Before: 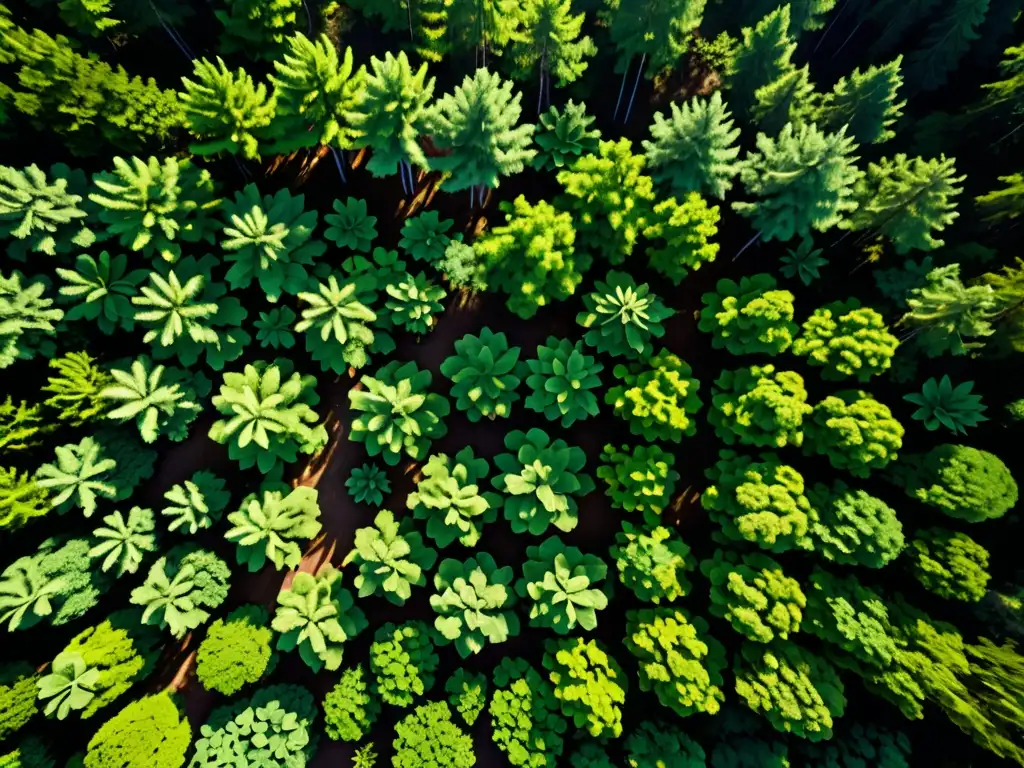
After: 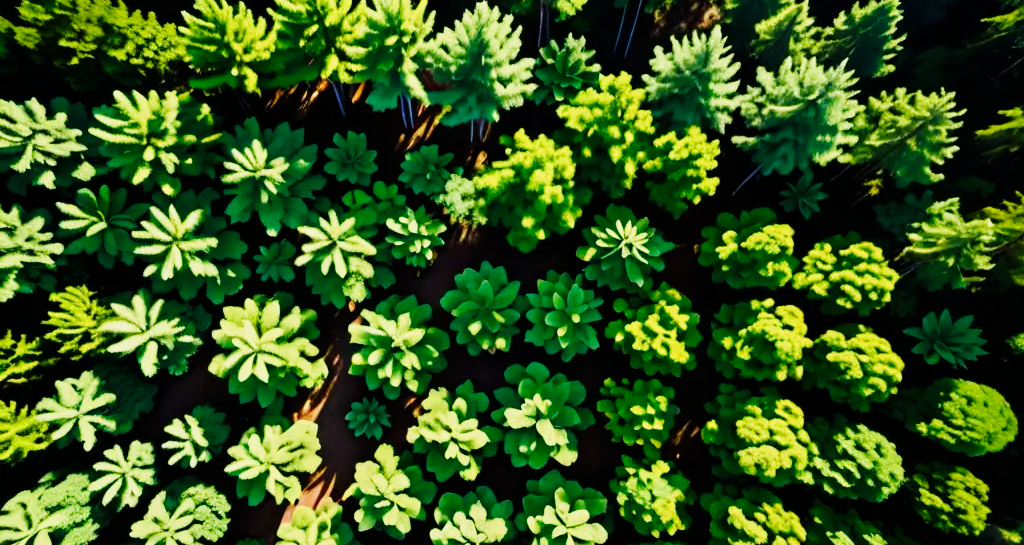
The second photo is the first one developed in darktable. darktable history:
tone curve: curves: ch0 [(0, 0) (0.042, 0.023) (0.157, 0.114) (0.302, 0.308) (0.44, 0.507) (0.607, 0.705) (0.824, 0.882) (1, 0.965)]; ch1 [(0, 0) (0.339, 0.334) (0.445, 0.419) (0.476, 0.454) (0.503, 0.501) (0.517, 0.513) (0.551, 0.567) (0.622, 0.662) (0.706, 0.741) (1, 1)]; ch2 [(0, 0) (0.327, 0.318) (0.417, 0.426) (0.46, 0.453) (0.502, 0.5) (0.514, 0.524) (0.547, 0.572) (0.615, 0.656) (0.717, 0.778) (1, 1)], preserve colors none
crop and rotate: top 8.599%, bottom 20.328%
